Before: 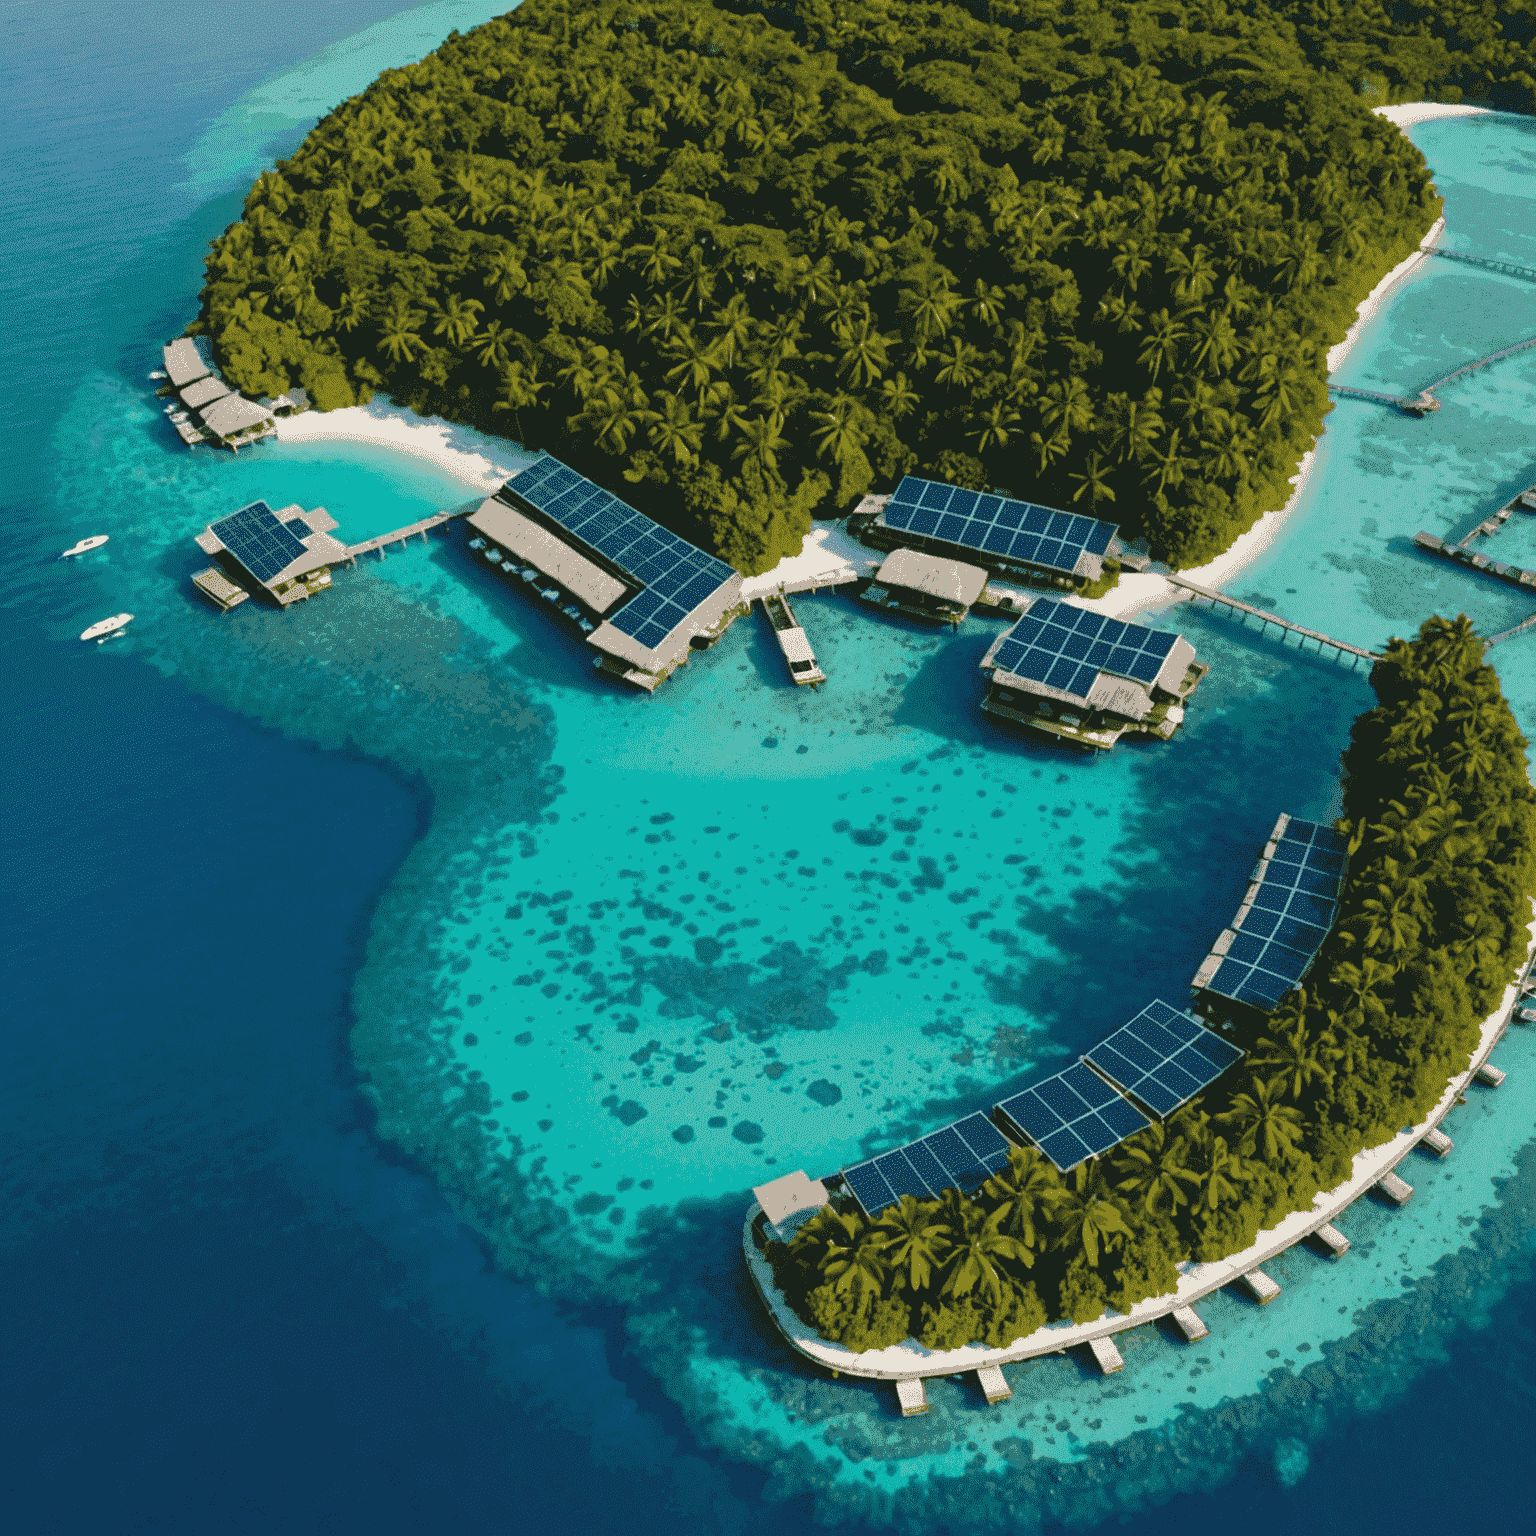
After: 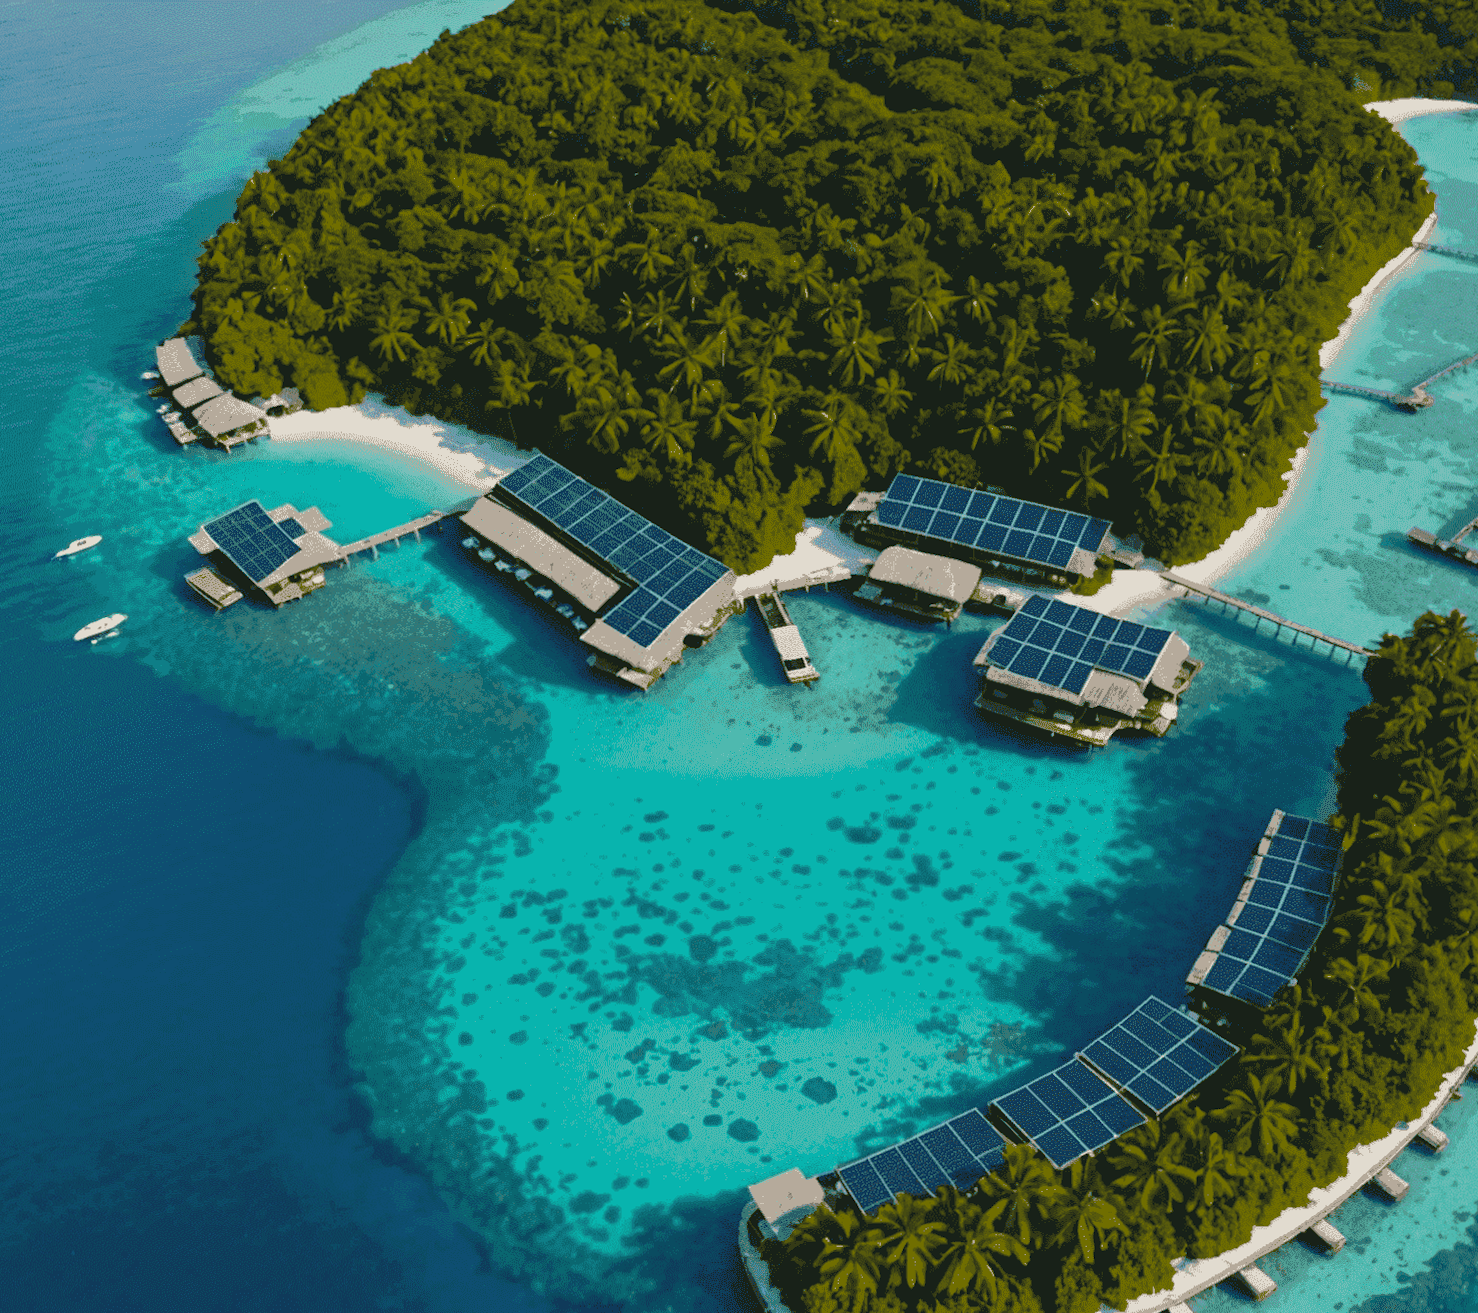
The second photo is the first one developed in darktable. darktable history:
color zones: curves: ch0 [(0.27, 0.396) (0.563, 0.504) (0.75, 0.5) (0.787, 0.307)]
crop and rotate: angle 0.2°, left 0.275%, right 3.127%, bottom 14.18%
